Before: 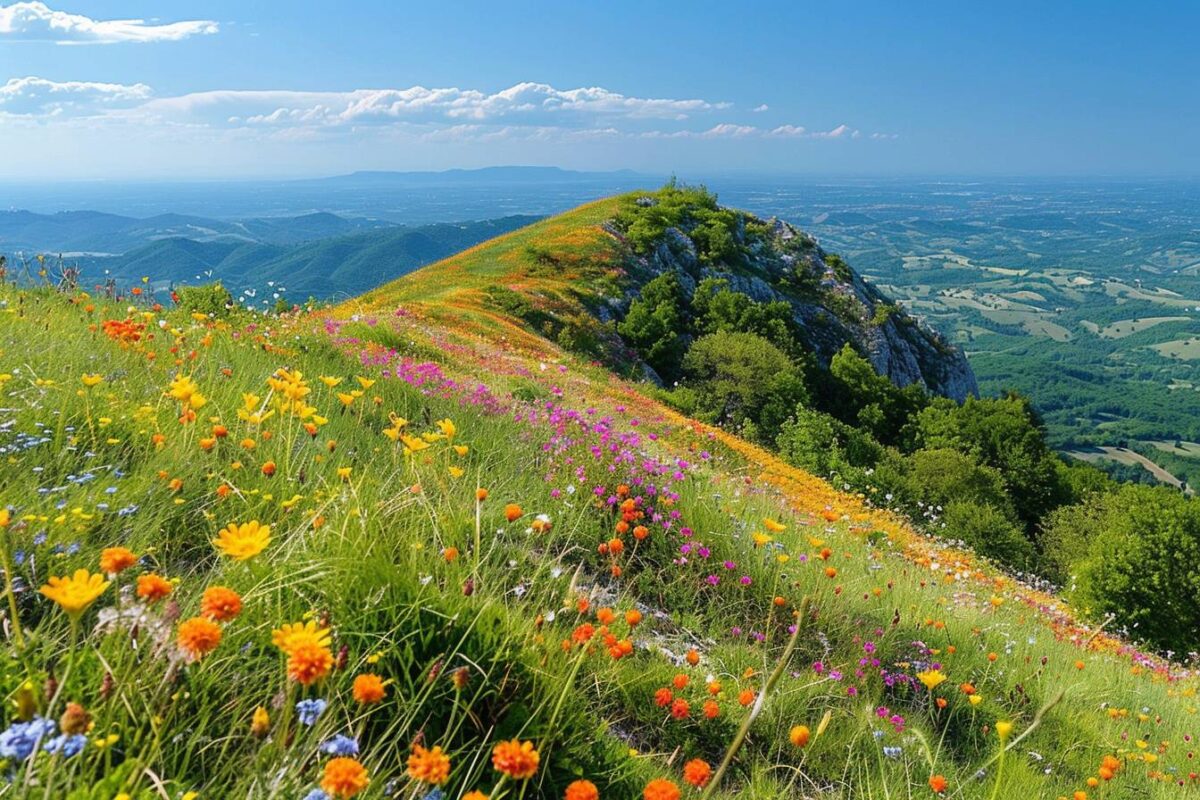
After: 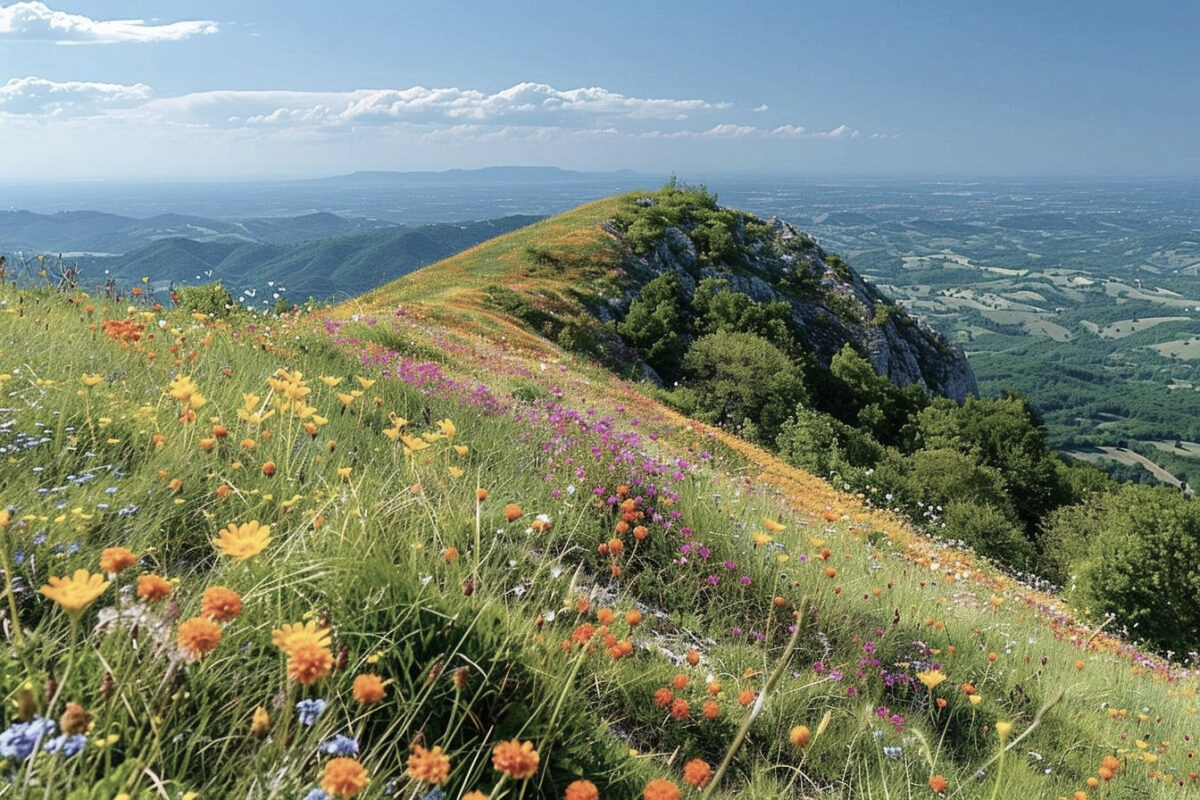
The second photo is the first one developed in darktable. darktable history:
contrast brightness saturation: contrast 0.101, saturation -0.358
